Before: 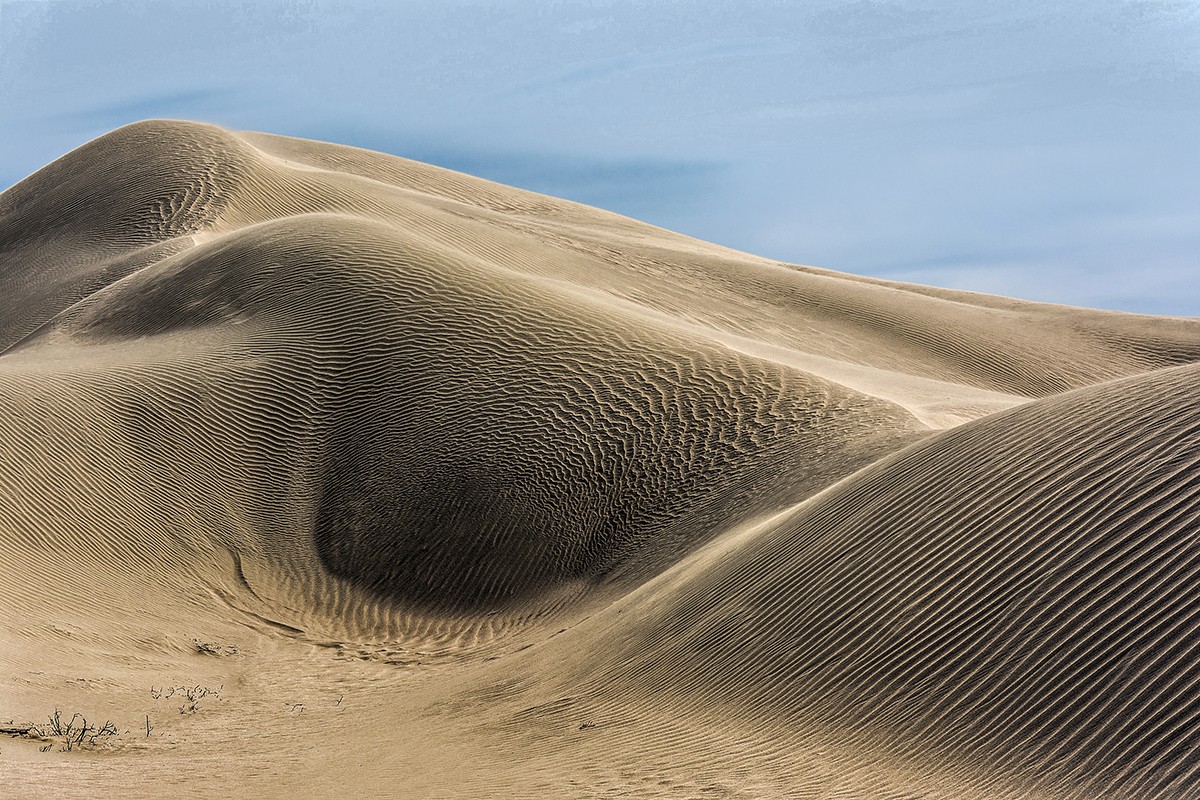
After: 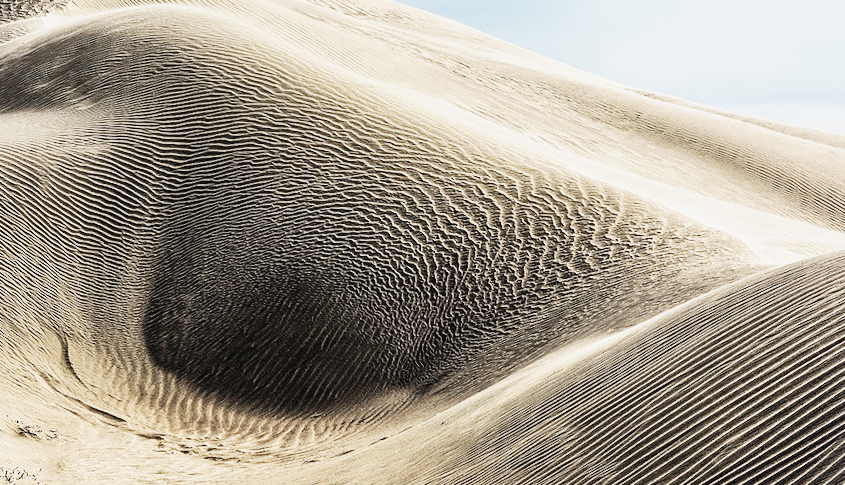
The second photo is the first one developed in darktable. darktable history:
crop and rotate: angle -4.08°, left 9.763%, top 20.946%, right 12.432%, bottom 12.076%
contrast brightness saturation: contrast -0.048, saturation -0.392
base curve: curves: ch0 [(0, 0) (0.007, 0.004) (0.027, 0.03) (0.046, 0.07) (0.207, 0.54) (0.442, 0.872) (0.673, 0.972) (1, 1)], preserve colors none
